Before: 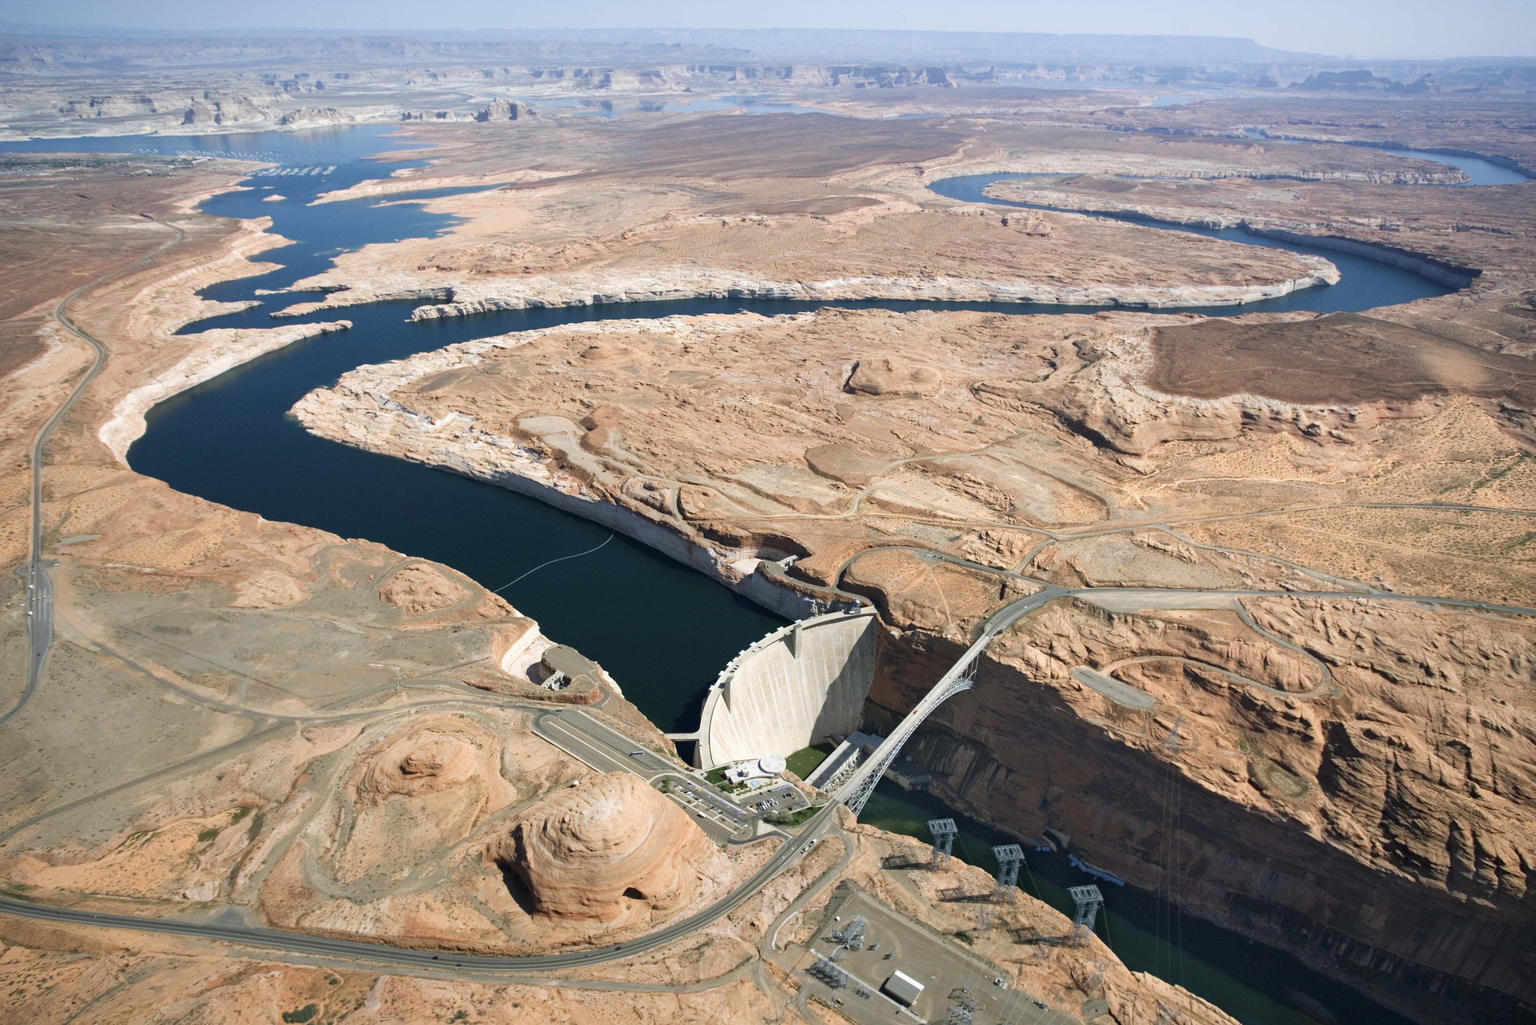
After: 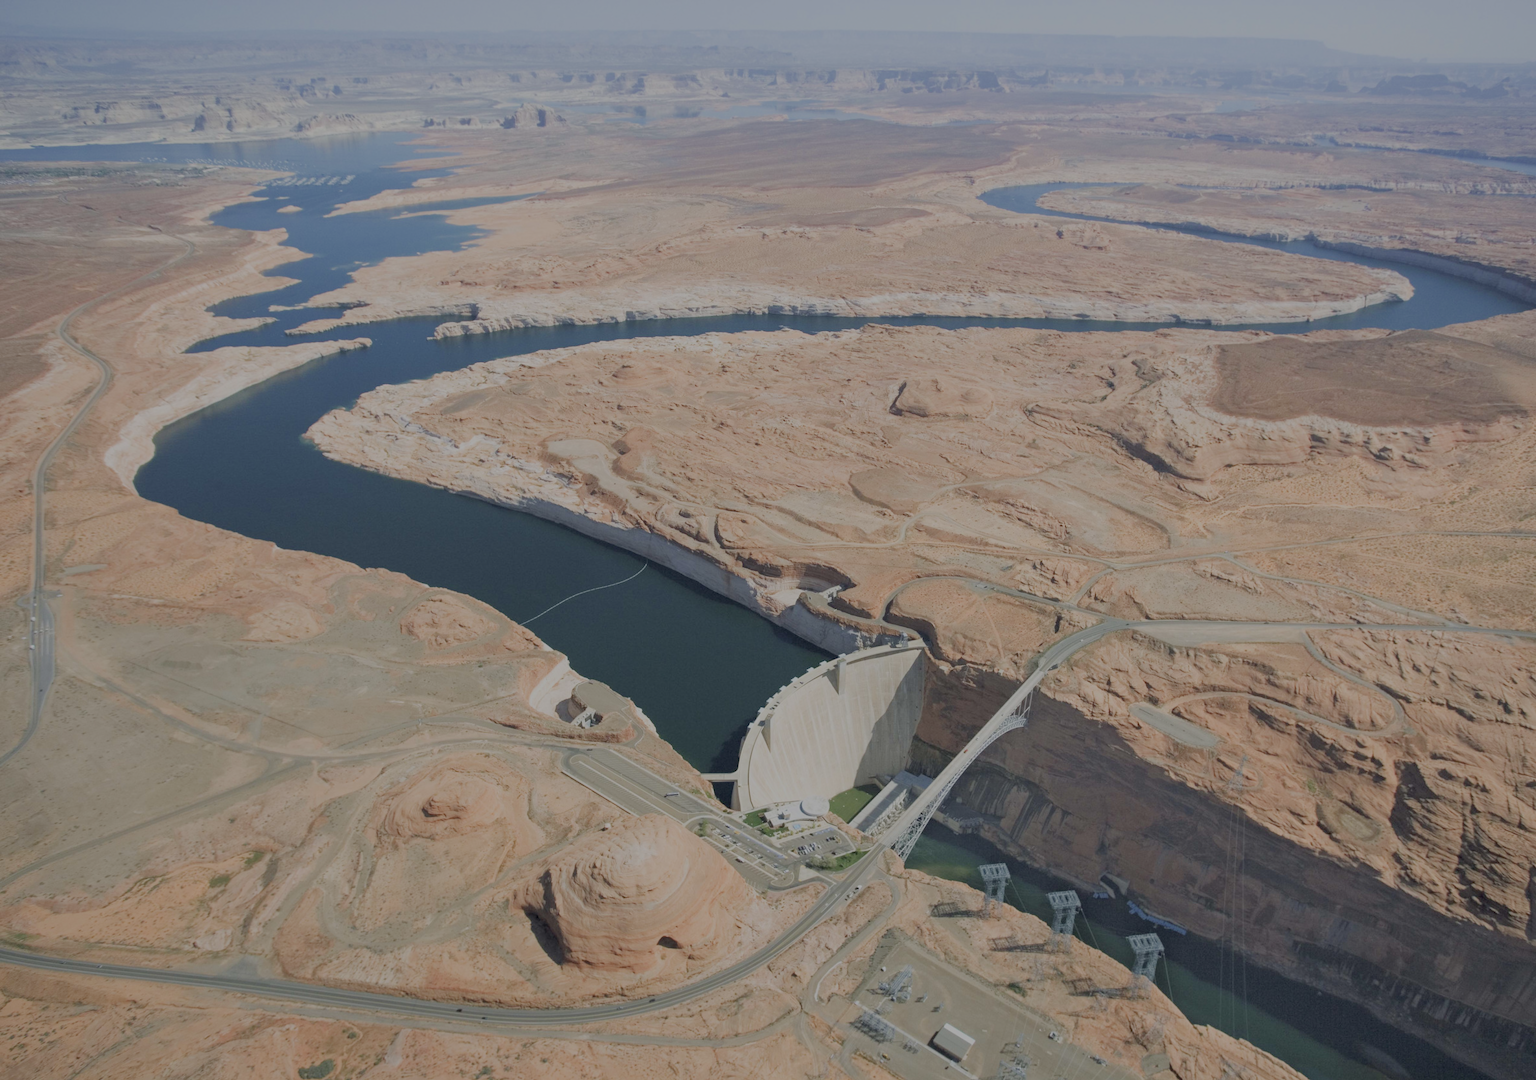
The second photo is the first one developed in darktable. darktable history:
filmic rgb: black relative exposure -15.94 EV, white relative exposure 7.99 EV, hardness 4.17, latitude 49.64%, contrast 0.507
crop and rotate: left 0%, right 5.189%
